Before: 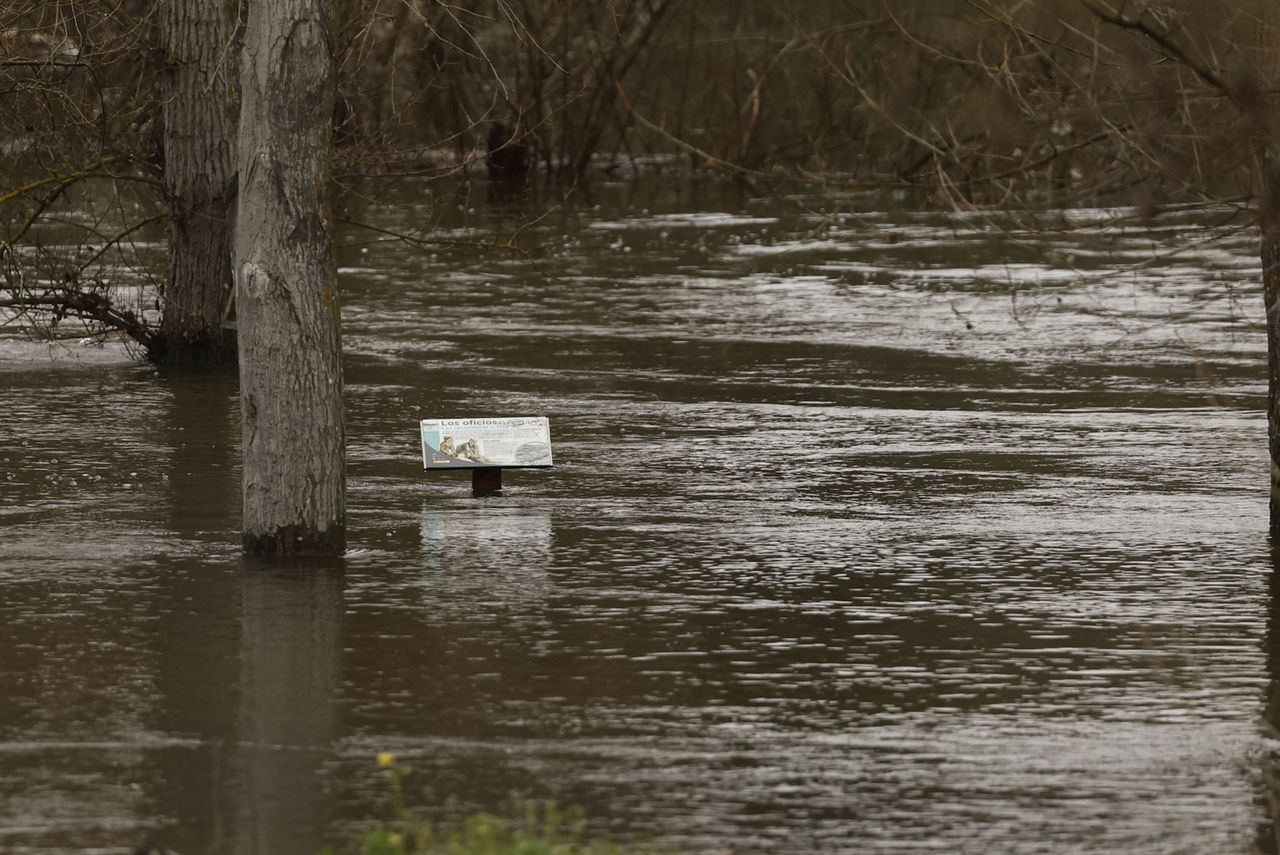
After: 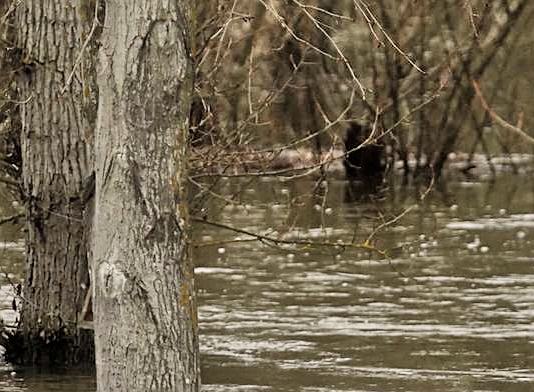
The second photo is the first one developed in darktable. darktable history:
color calibration: gray › normalize channels true, illuminant same as pipeline (D50), adaptation XYZ, x 0.346, y 0.358, temperature 5009.51 K, gamut compression 0.025
sharpen: on, module defaults
crop and rotate: left 11.211%, top 0.046%, right 47.04%, bottom 54.016%
exposure: black level correction 0, exposure 0.852 EV, compensate highlight preservation false
tone equalizer: -7 EV 0.159 EV, -6 EV 0.598 EV, -5 EV 1.12 EV, -4 EV 1.34 EV, -3 EV 1.13 EV, -2 EV 0.6 EV, -1 EV 0.162 EV
filmic rgb: black relative exposure -4.98 EV, white relative exposure 3.99 EV, hardness 2.9, contrast 1.393
